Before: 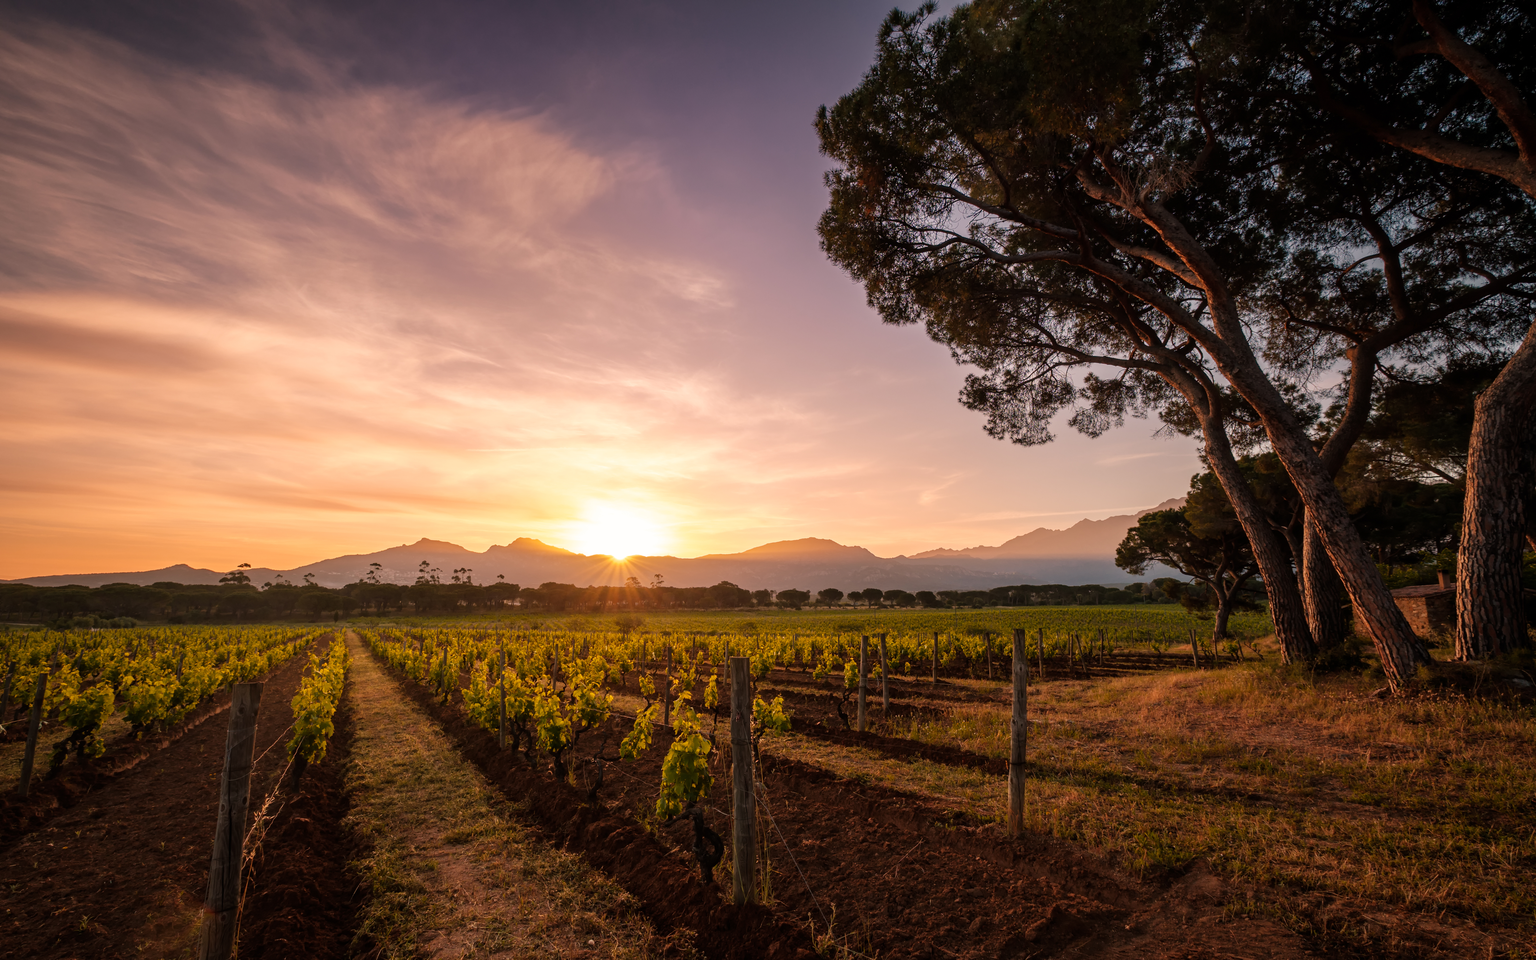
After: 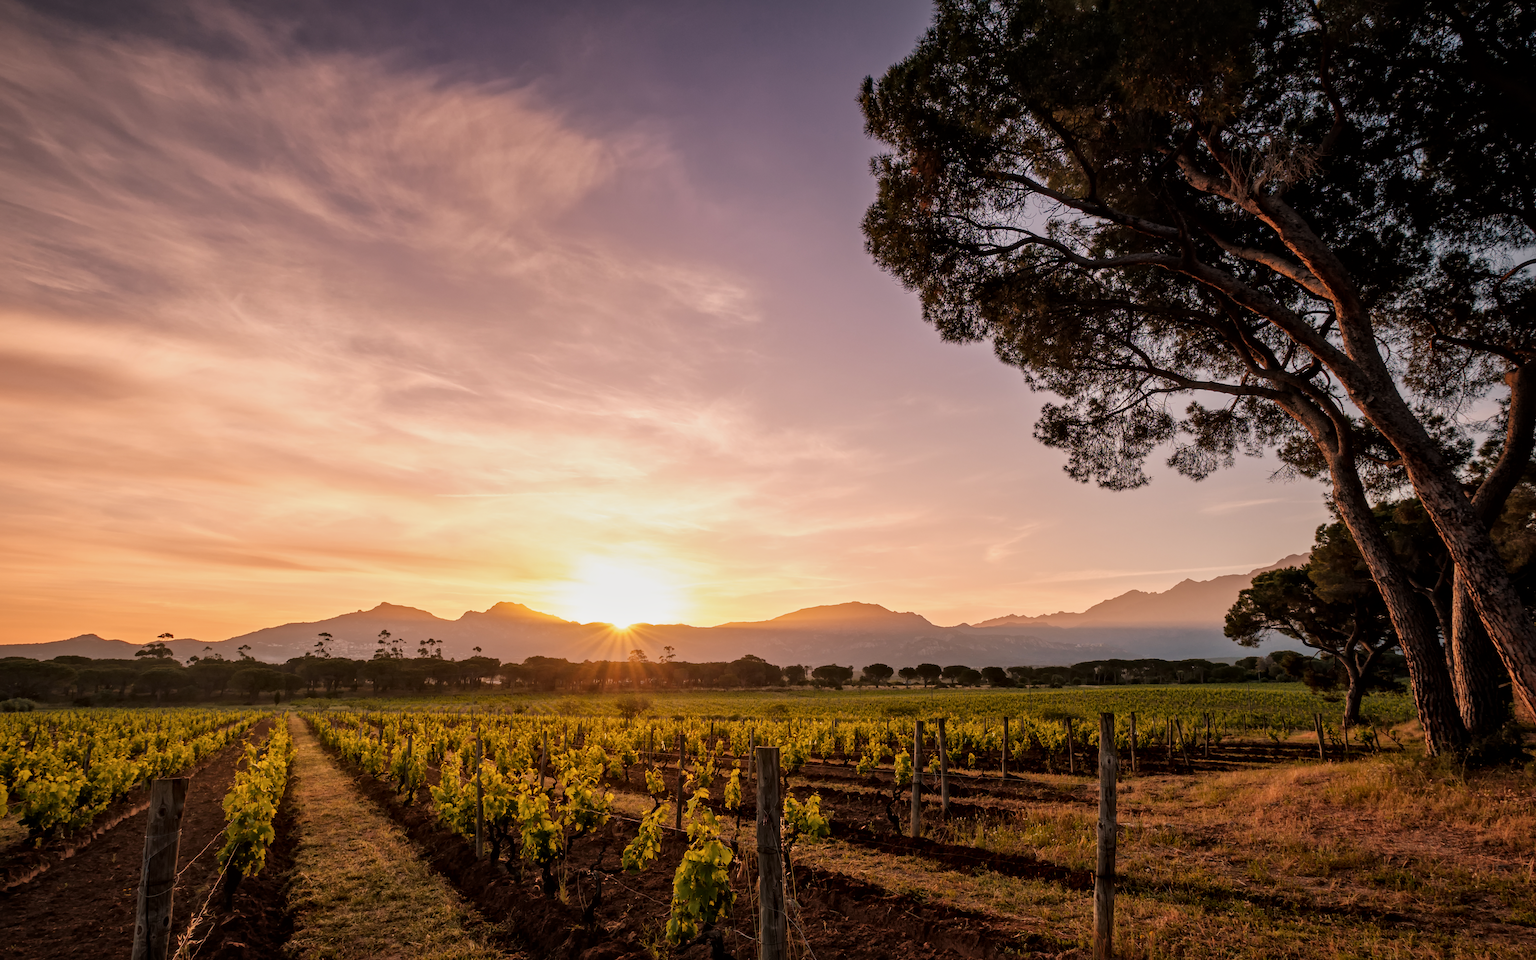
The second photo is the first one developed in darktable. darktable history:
local contrast: mode bilateral grid, contrast 20, coarseness 50, detail 130%, midtone range 0.2
crop and rotate: left 7.067%, top 4.443%, right 10.629%, bottom 13.178%
filmic rgb: black relative exposure -11.35 EV, white relative exposure 3.25 EV, hardness 6.68
